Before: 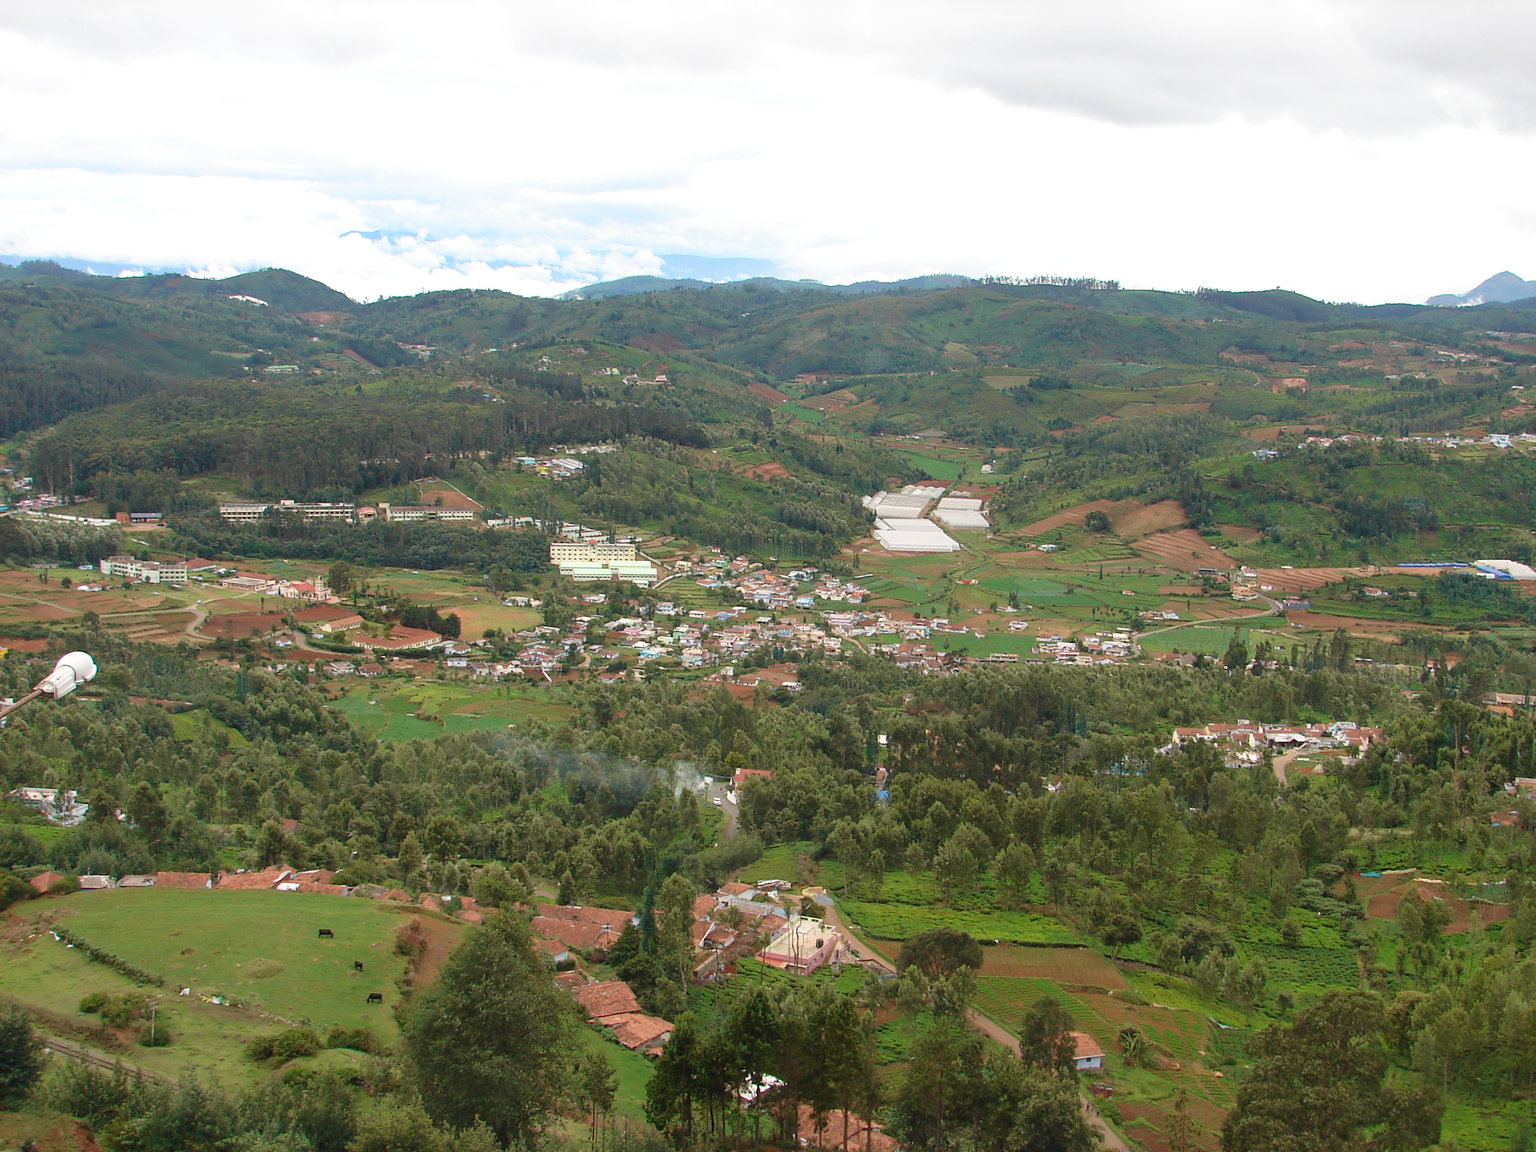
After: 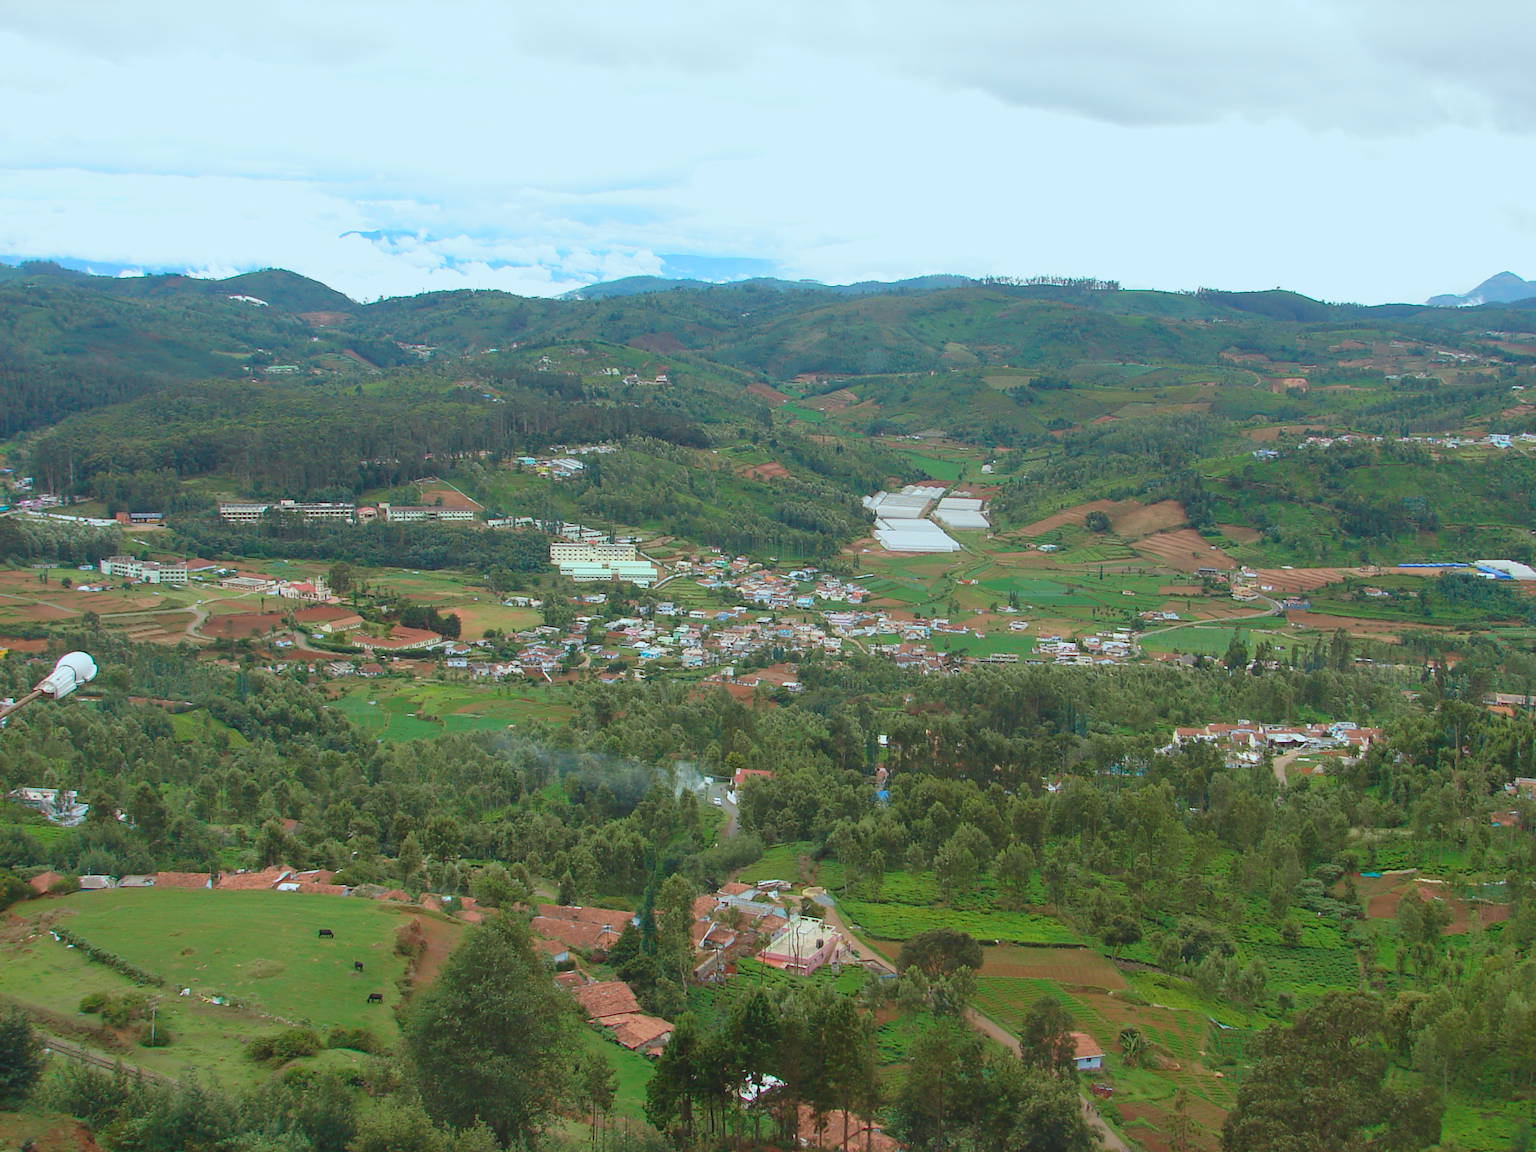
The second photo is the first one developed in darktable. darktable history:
lowpass: radius 0.1, contrast 0.85, saturation 1.1, unbound 0
color correction: highlights a* -10.04, highlights b* -10.37
